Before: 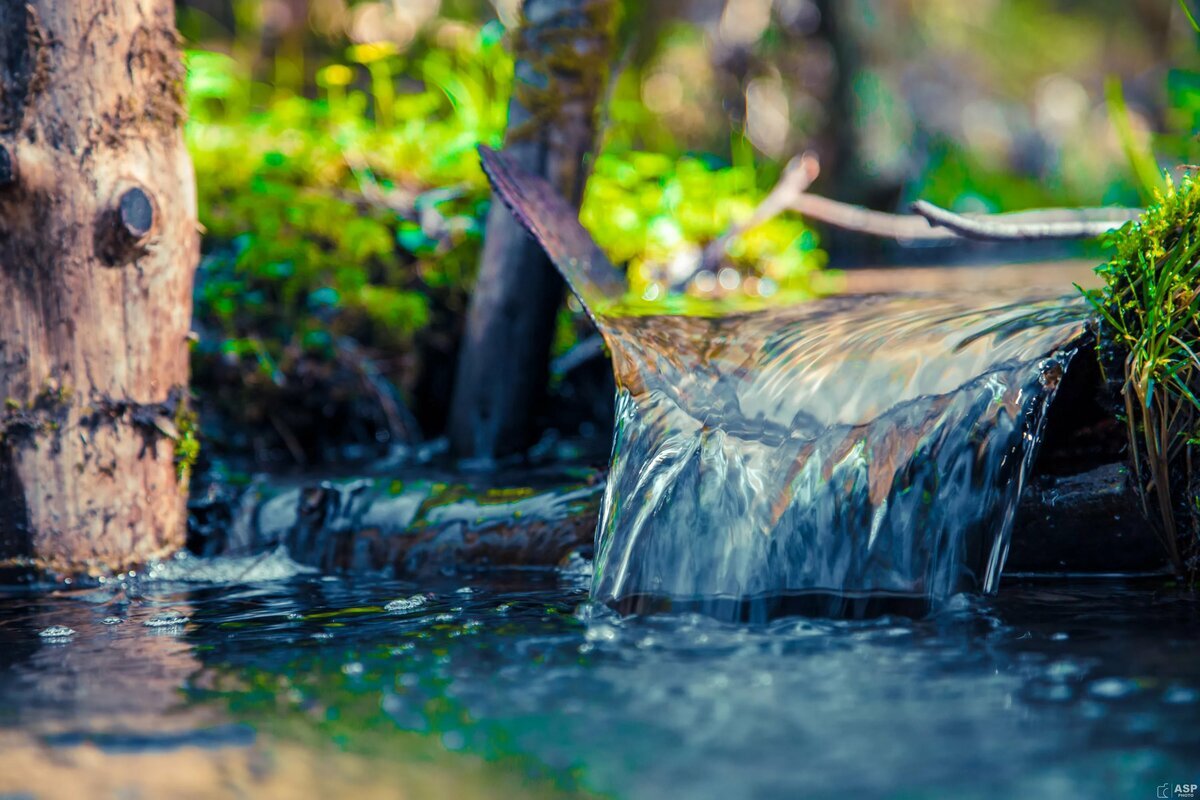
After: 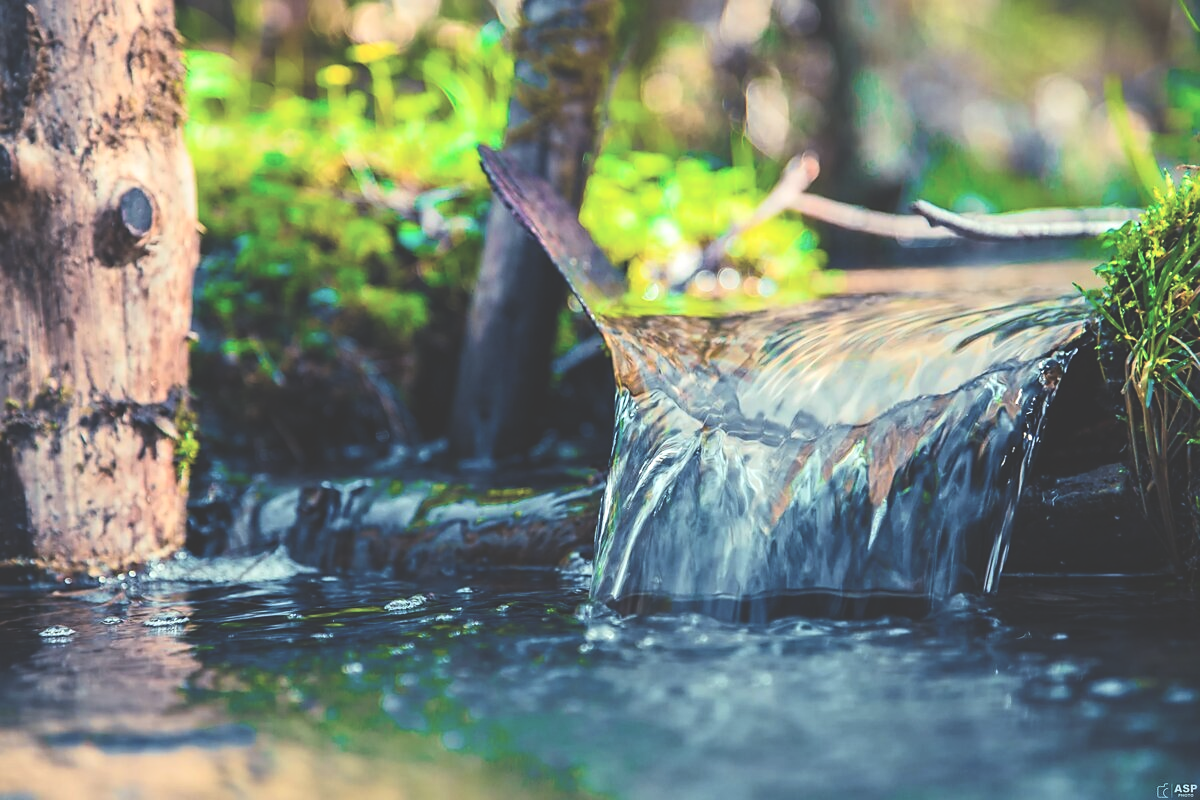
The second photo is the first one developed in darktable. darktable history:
sharpen: radius 1.841, amount 0.405, threshold 1.354
exposure: black level correction -0.041, exposure 0.061 EV, compensate highlight preservation false
tone curve: curves: ch0 [(0, 0.032) (0.181, 0.156) (0.751, 0.829) (1, 1)], color space Lab, independent channels, preserve colors none
